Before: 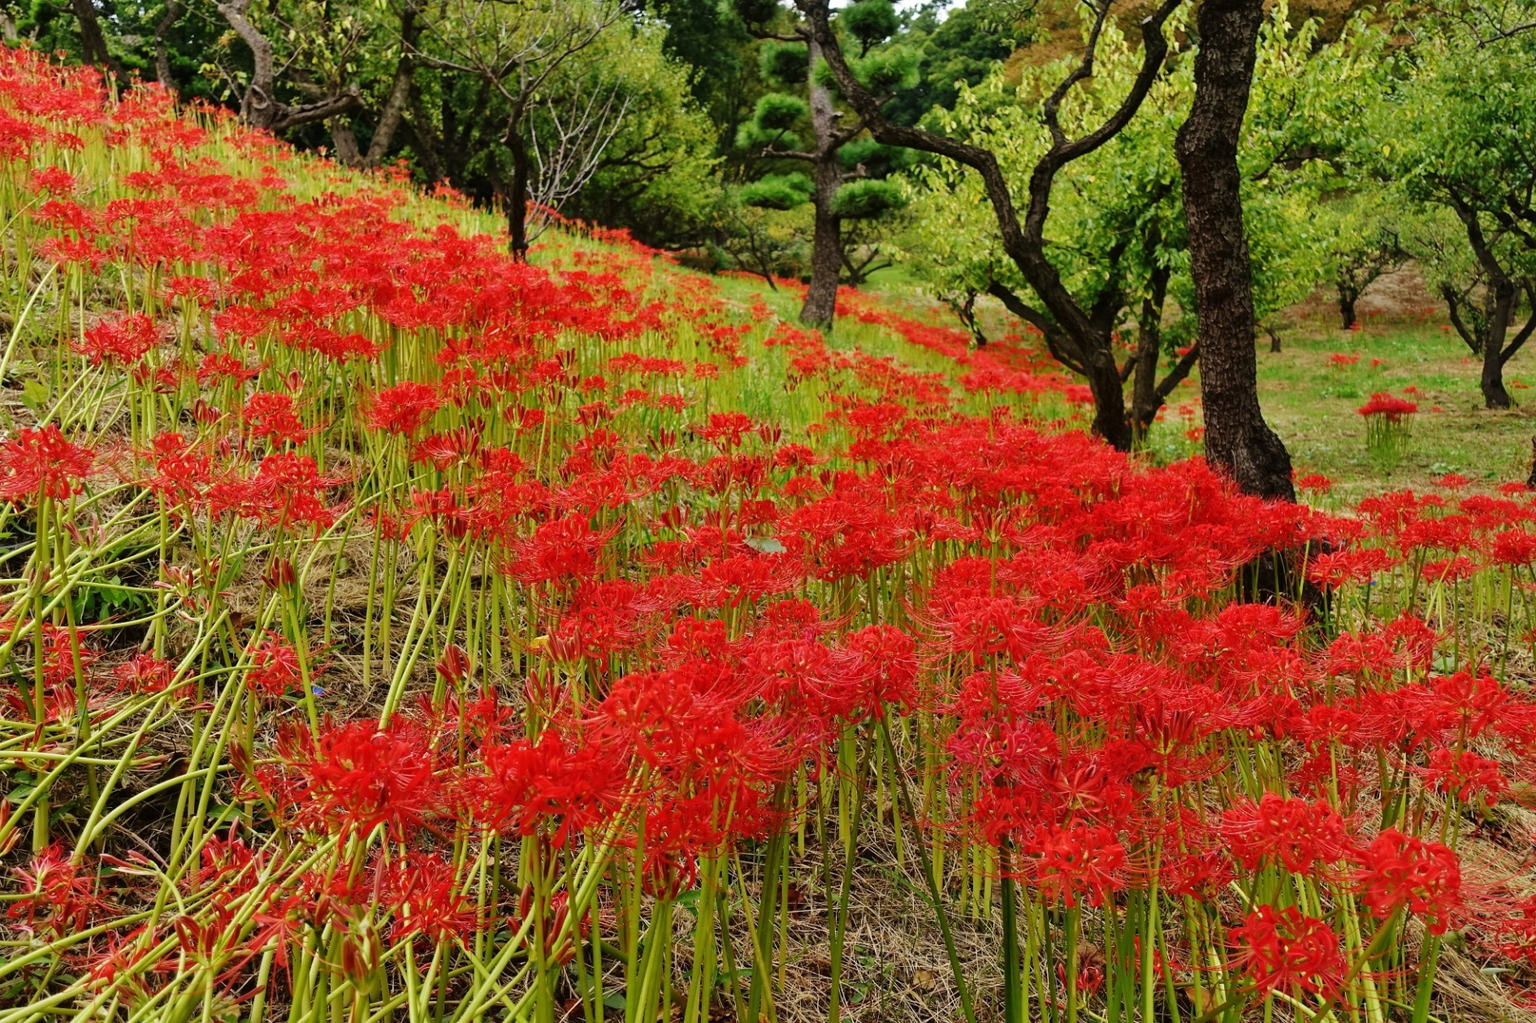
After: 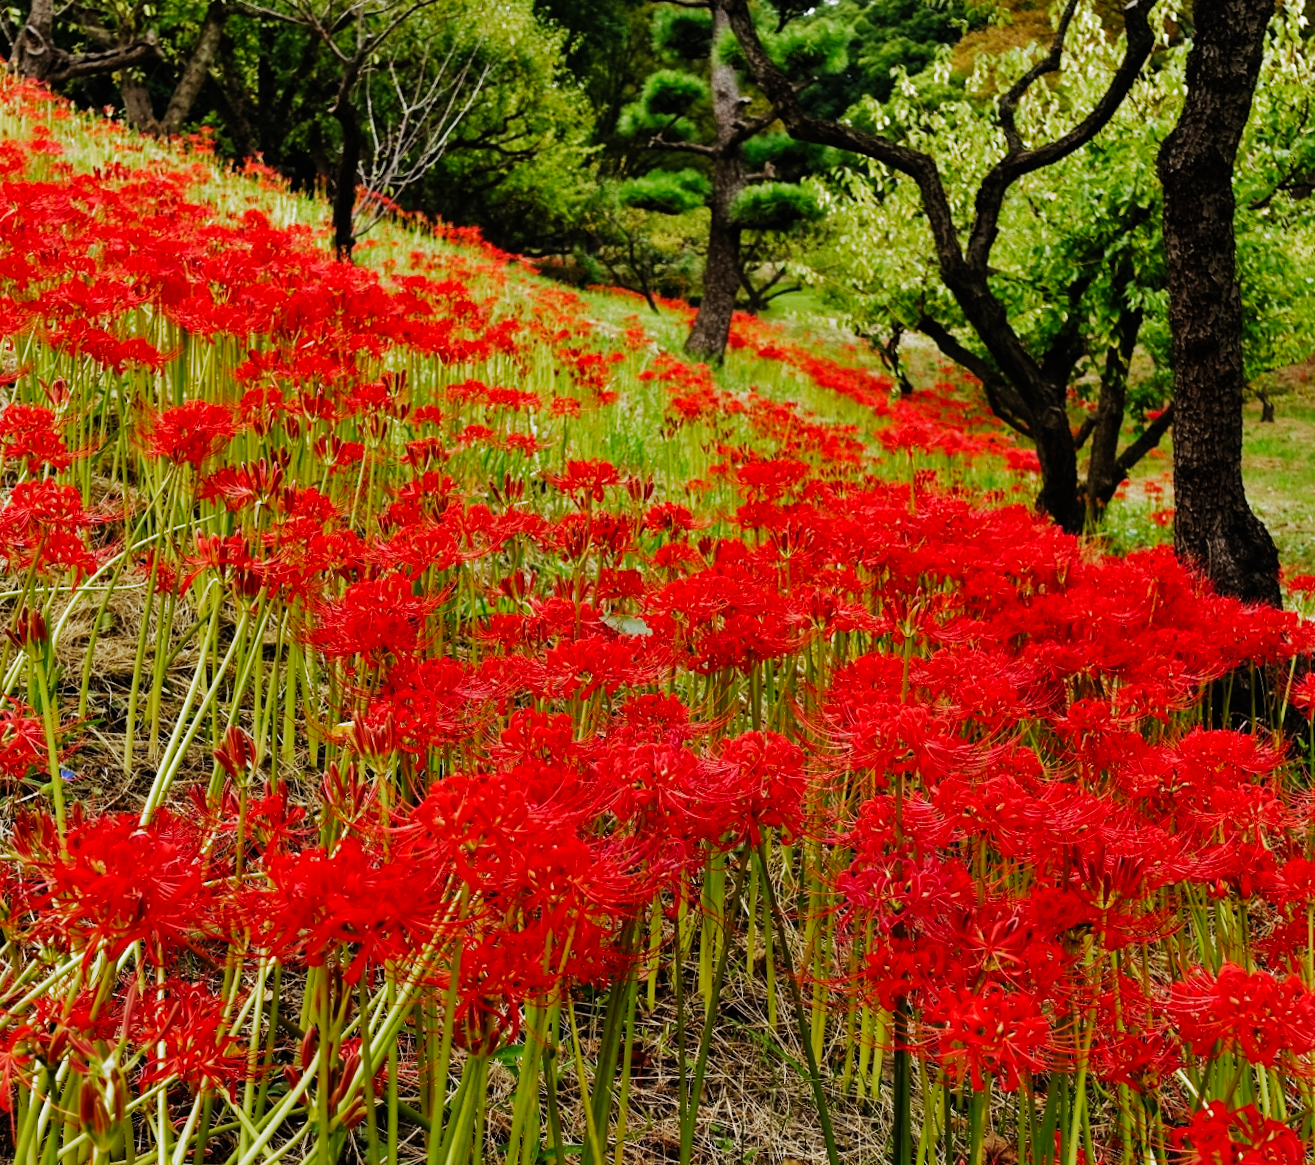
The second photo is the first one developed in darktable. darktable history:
filmic rgb: black relative exposure -7.99 EV, white relative exposure 2.19 EV, hardness 7.01, preserve chrominance no, color science v5 (2021), contrast in shadows safe, contrast in highlights safe
crop and rotate: angle -3.1°, left 13.937%, top 0.033%, right 10.932%, bottom 0.064%
